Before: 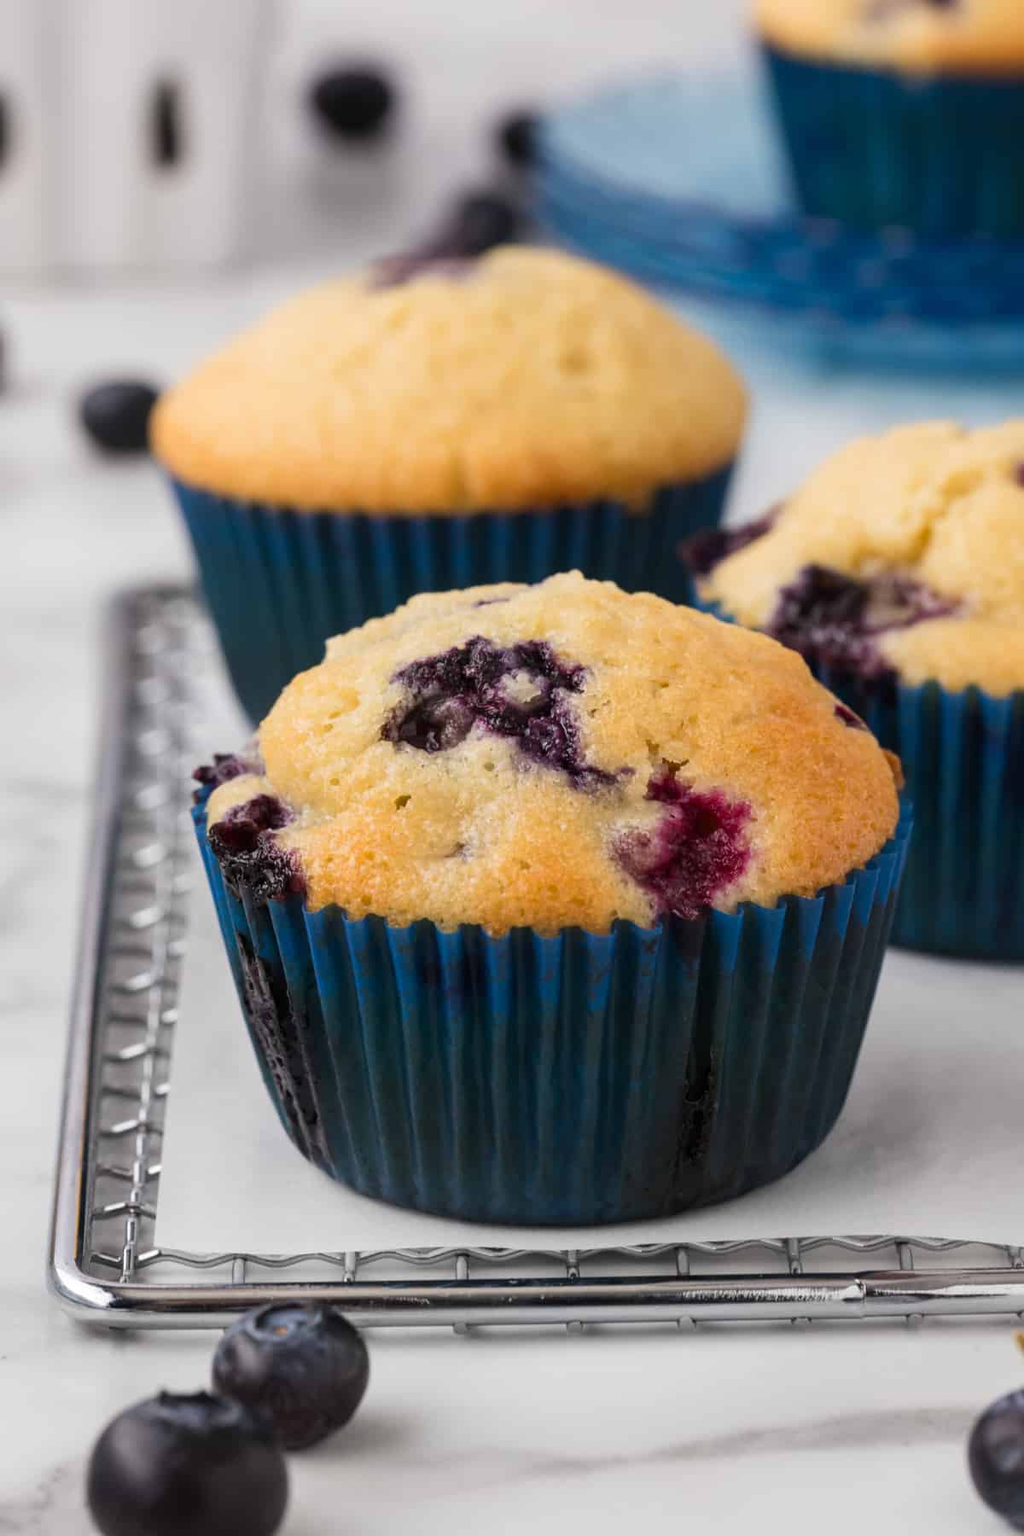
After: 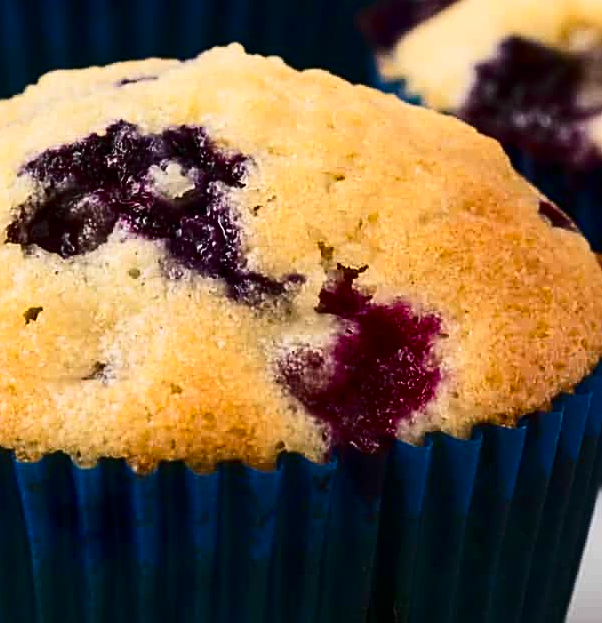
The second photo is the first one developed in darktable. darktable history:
sharpen: amount 0.6
contrast brightness saturation: contrast 0.32, brightness -0.08, saturation 0.17
crop: left 36.607%, top 34.735%, right 13.146%, bottom 30.611%
